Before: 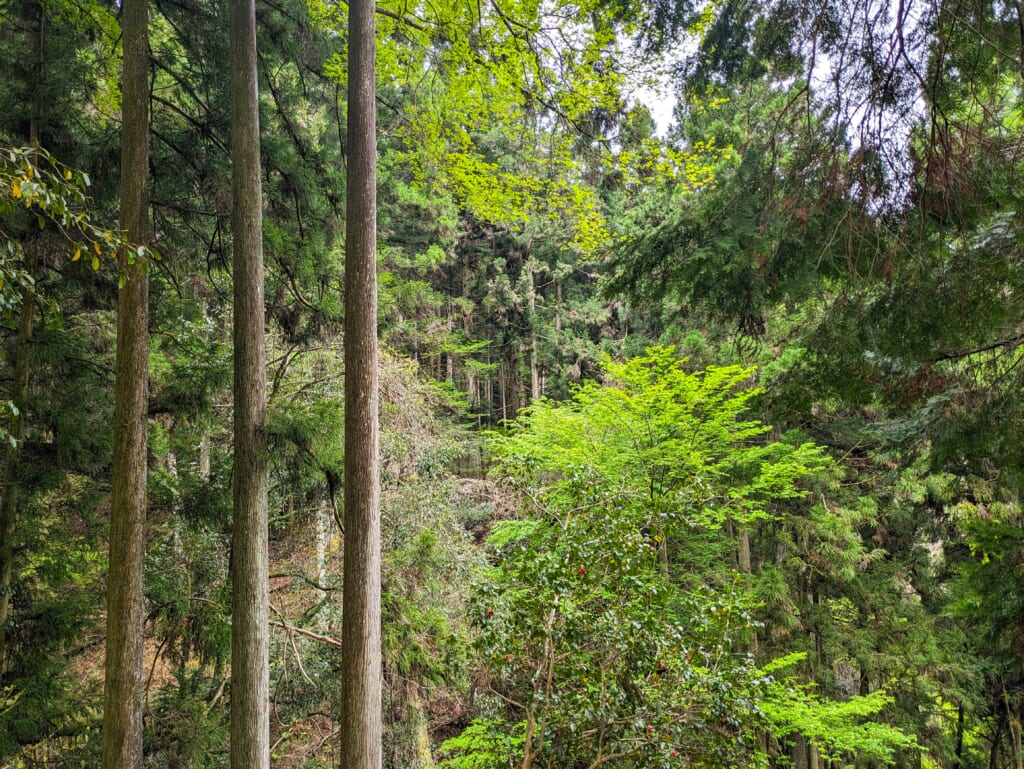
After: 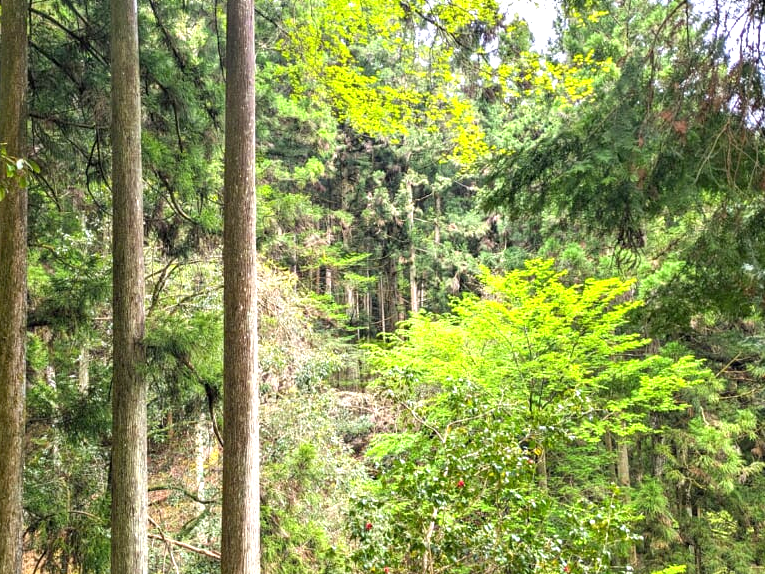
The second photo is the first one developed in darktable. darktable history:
crop and rotate: left 11.831%, top 11.346%, right 13.429%, bottom 13.899%
exposure: black level correction 0.001, exposure 0.955 EV, compensate exposure bias true, compensate highlight preservation false
